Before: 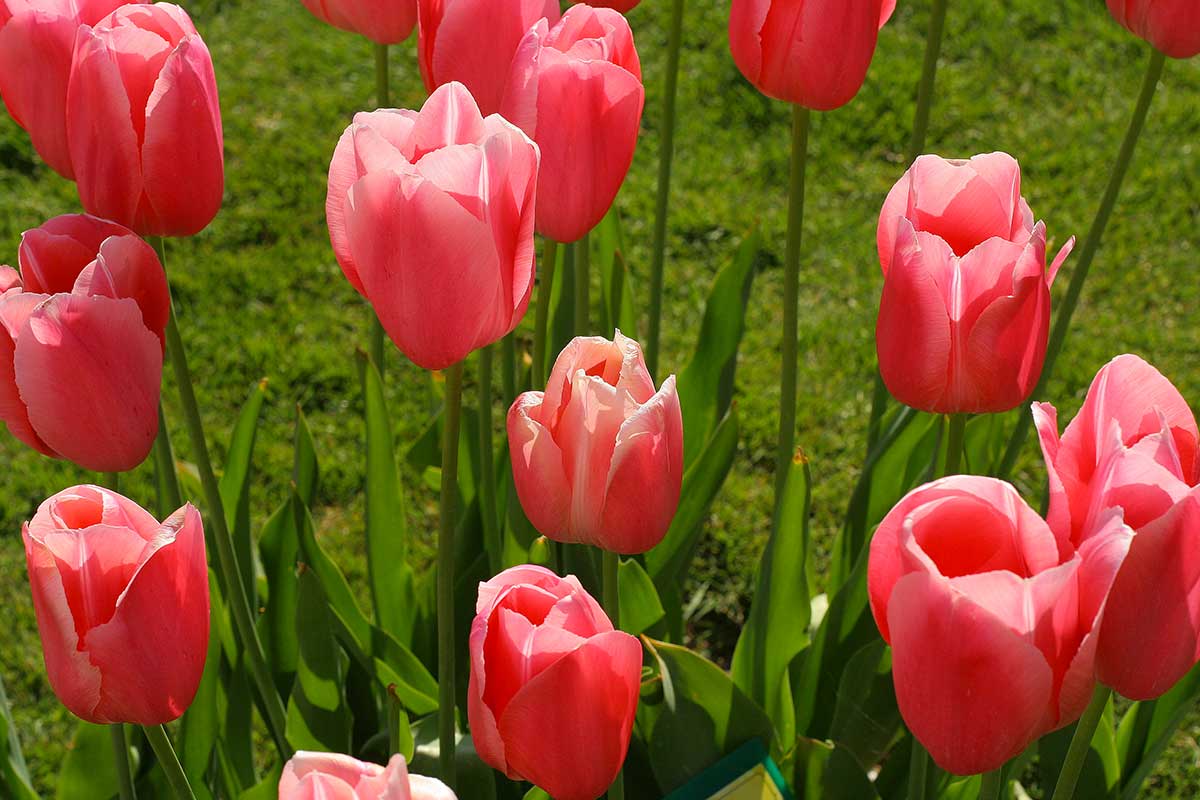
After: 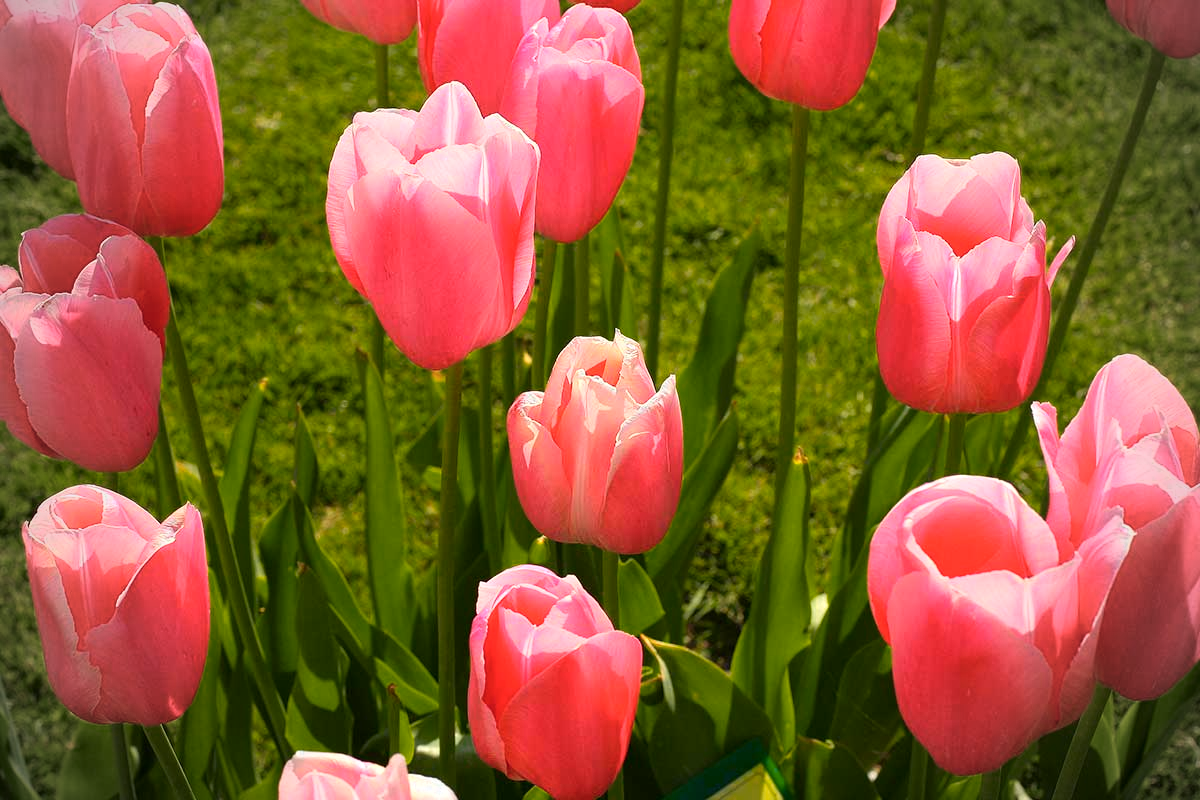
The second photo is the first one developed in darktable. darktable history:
vignetting: fall-off start 71.86%
color zones: curves: ch0 [(0.099, 0.624) (0.257, 0.596) (0.384, 0.376) (0.529, 0.492) (0.697, 0.564) (0.768, 0.532) (0.908, 0.644)]; ch1 [(0.112, 0.564) (0.254, 0.612) (0.432, 0.676) (0.592, 0.456) (0.743, 0.684) (0.888, 0.536)]; ch2 [(0.25, 0.5) (0.469, 0.36) (0.75, 0.5)]
